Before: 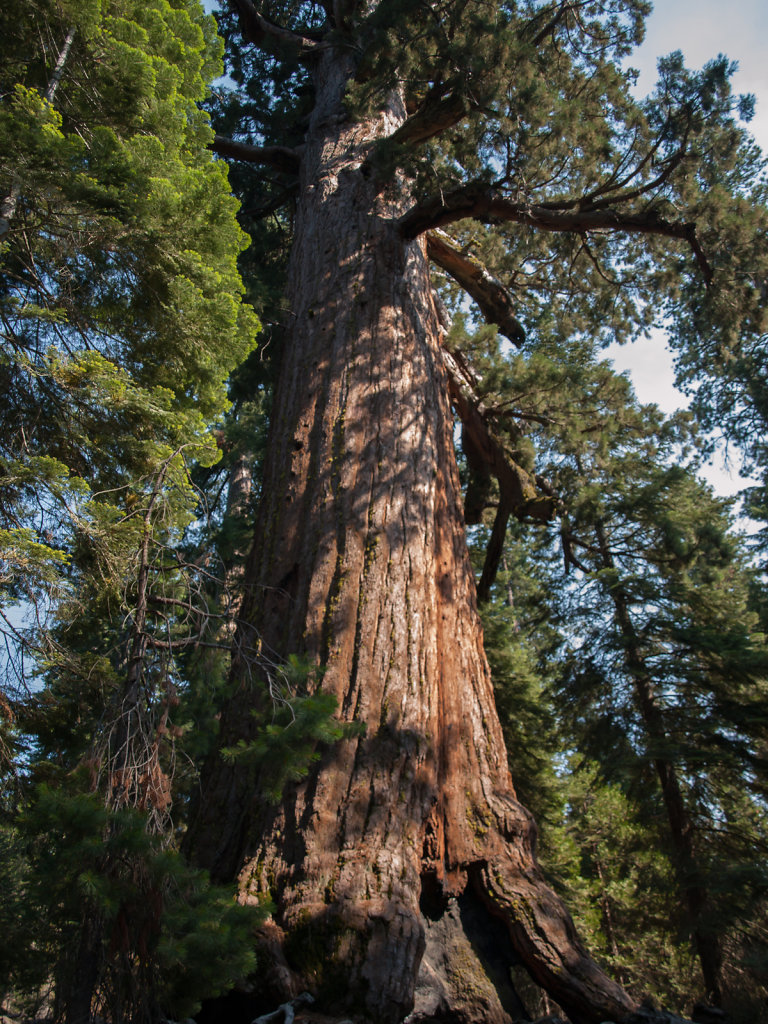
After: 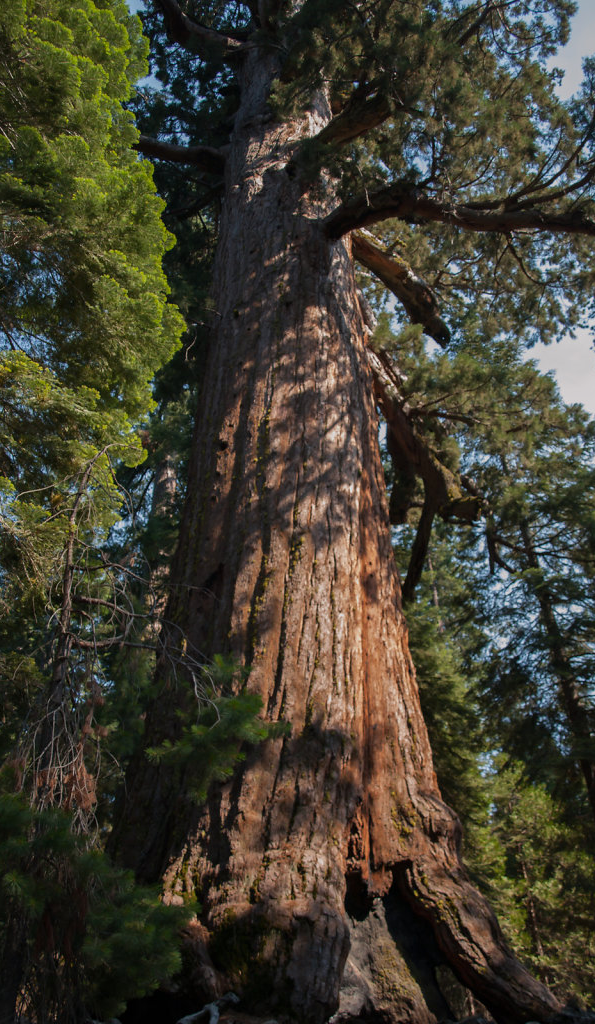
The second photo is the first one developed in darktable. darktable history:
crop: left 9.887%, right 12.606%
shadows and highlights: radius 121.22, shadows 21.7, white point adjustment -9.65, highlights -14.27, soften with gaussian
